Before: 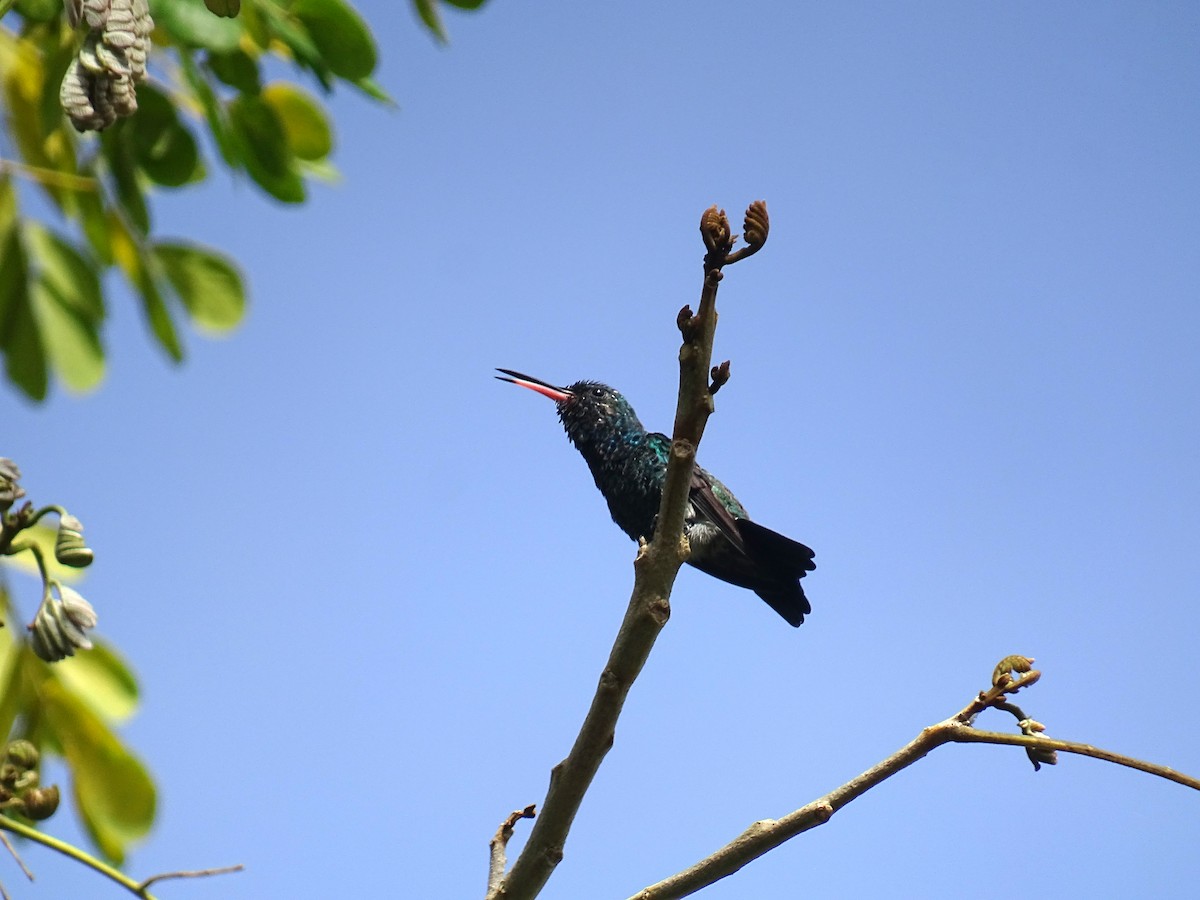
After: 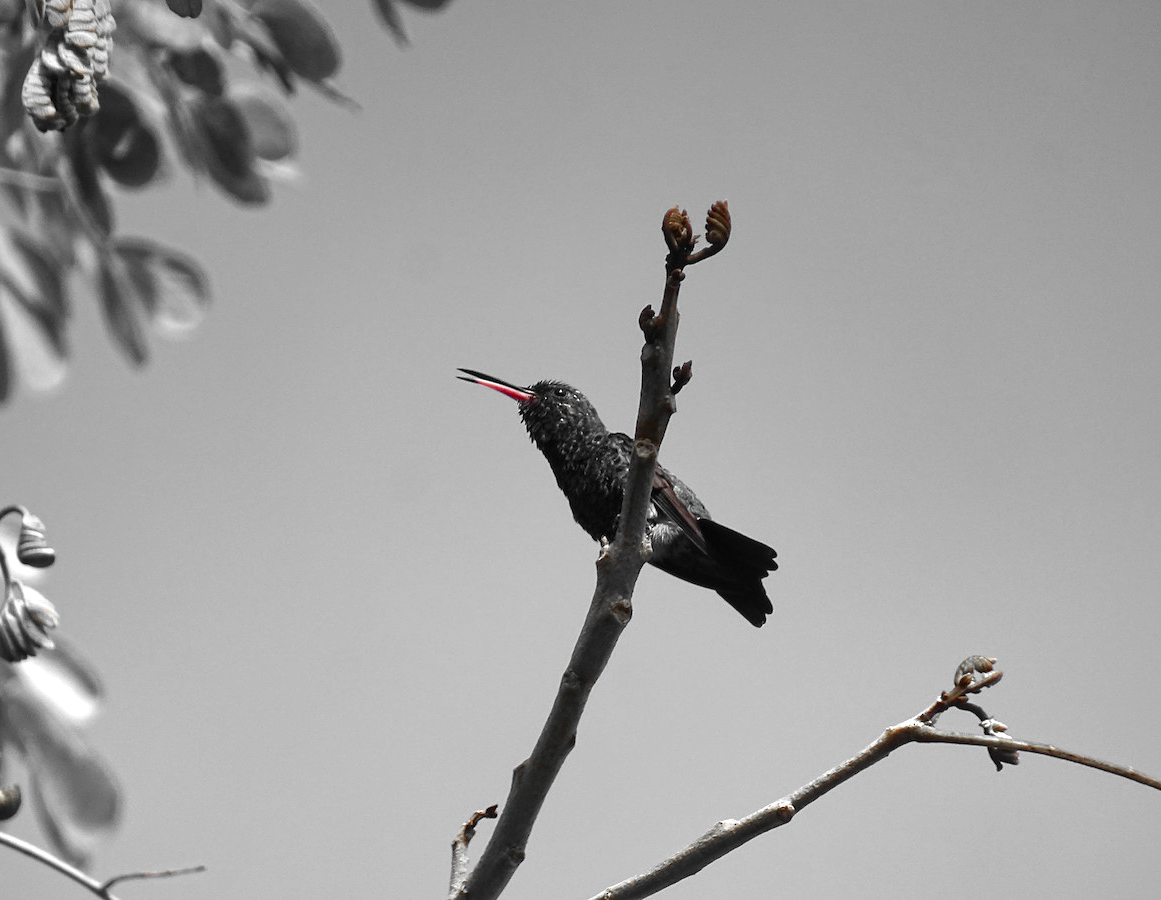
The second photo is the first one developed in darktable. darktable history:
crop and rotate: left 3.232%
local contrast: mode bilateral grid, contrast 20, coarseness 51, detail 133%, midtone range 0.2
color zones: curves: ch0 [(0, 0.497) (0.096, 0.361) (0.221, 0.538) (0.429, 0.5) (0.571, 0.5) (0.714, 0.5) (0.857, 0.5) (1, 0.497)]; ch1 [(0, 0.5) (0.143, 0.5) (0.257, -0.002) (0.429, 0.04) (0.571, -0.001) (0.714, -0.015) (0.857, 0.024) (1, 0.5)]
